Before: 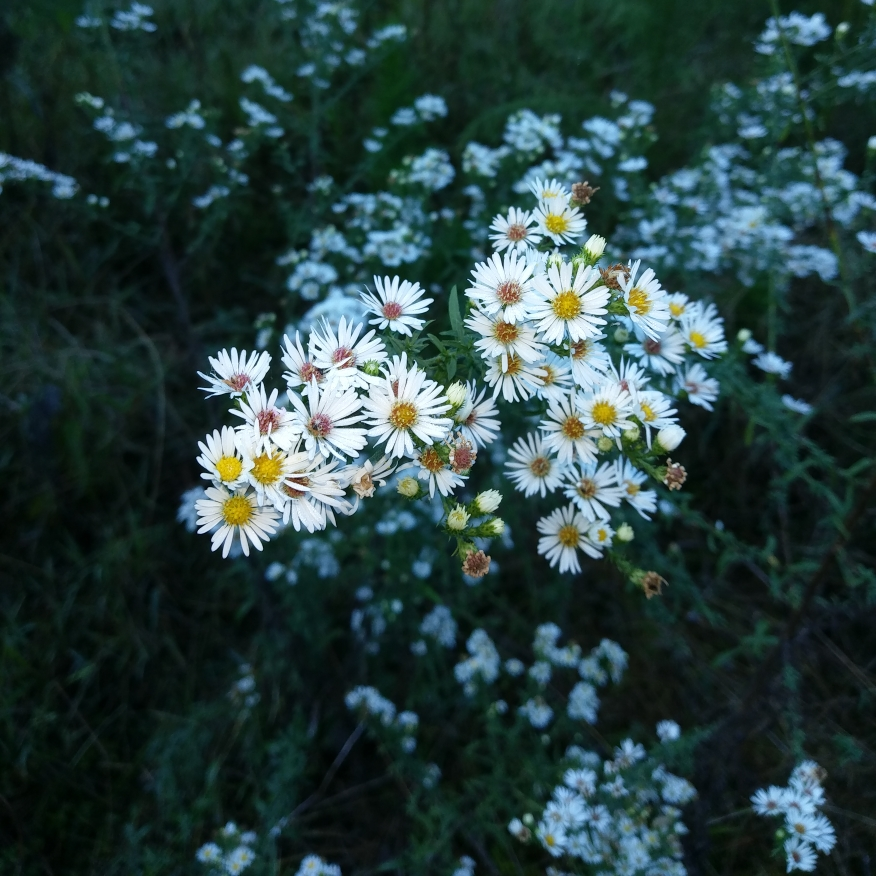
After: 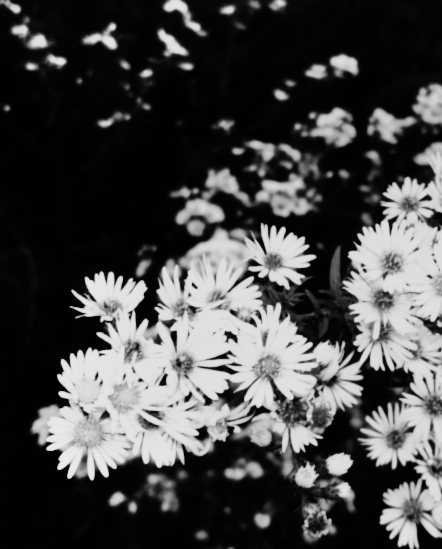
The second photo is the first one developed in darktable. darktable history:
shadows and highlights: soften with gaussian
graduated density: rotation -0.352°, offset 57.64
crop: left 20.248%, top 10.86%, right 35.675%, bottom 34.321%
tone equalizer: -8 EV -0.417 EV, -7 EV -0.389 EV, -6 EV -0.333 EV, -5 EV -0.222 EV, -3 EV 0.222 EV, -2 EV 0.333 EV, -1 EV 0.389 EV, +0 EV 0.417 EV, edges refinement/feathering 500, mask exposure compensation -1.57 EV, preserve details no
rotate and perspective: rotation 9.12°, automatic cropping off
filmic rgb: black relative exposure -7.75 EV, white relative exposure 4.4 EV, threshold 3 EV, hardness 3.76, latitude 50%, contrast 1.1, color science v5 (2021), contrast in shadows safe, contrast in highlights safe, enable highlight reconstruction true
lowpass: radius 0.76, contrast 1.56, saturation 0, unbound 0
